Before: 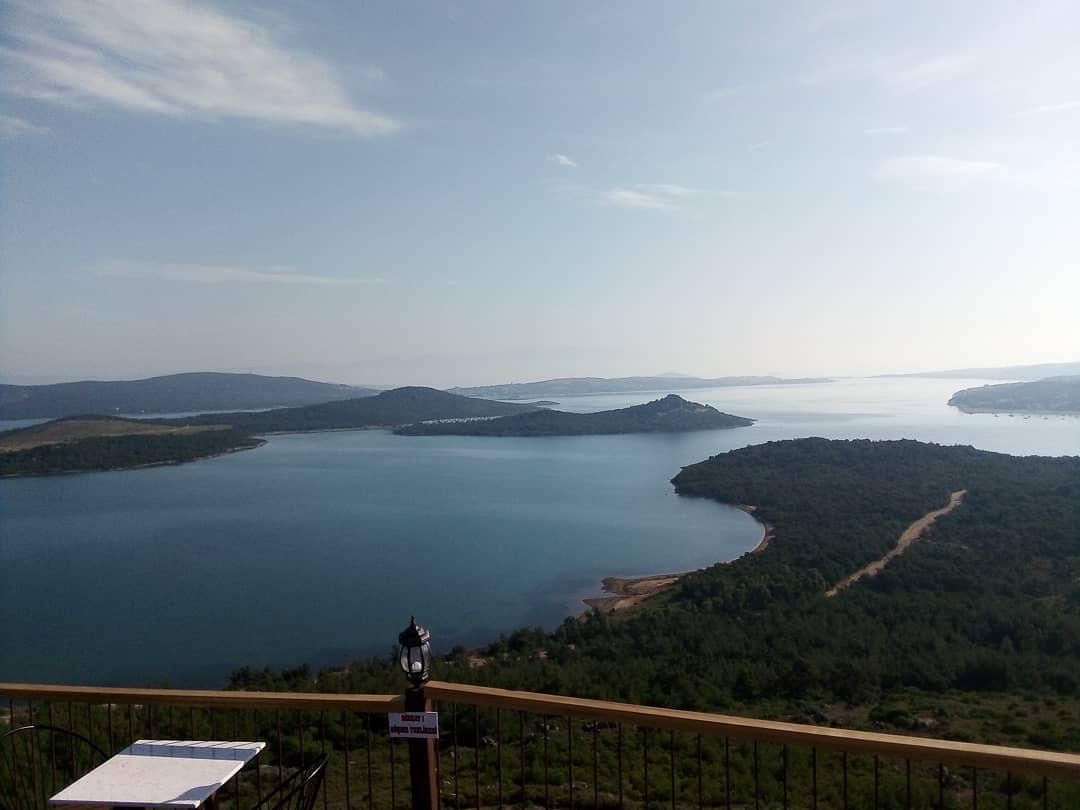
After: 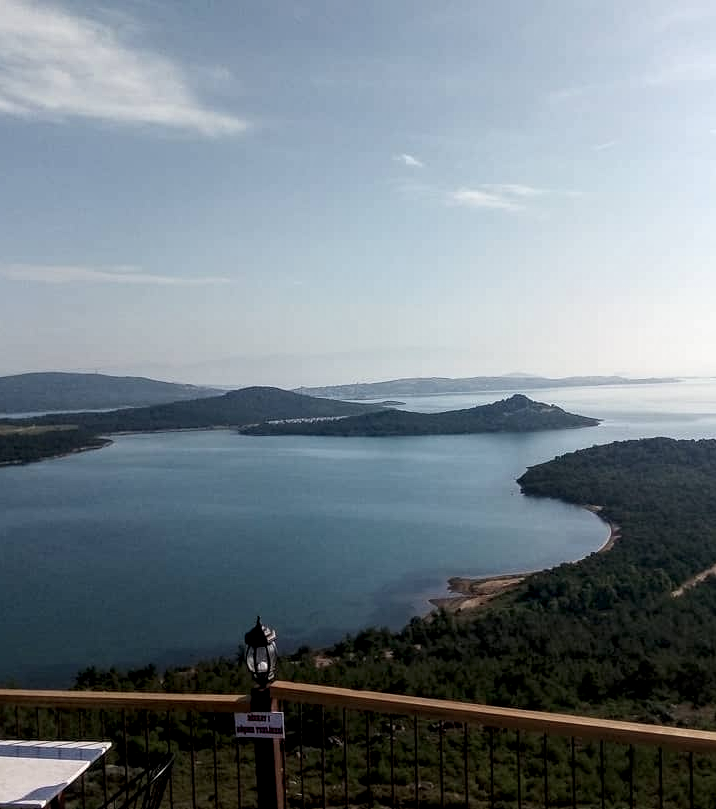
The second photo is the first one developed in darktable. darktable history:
crop and rotate: left 14.311%, right 19.365%
local contrast: detail 153%
